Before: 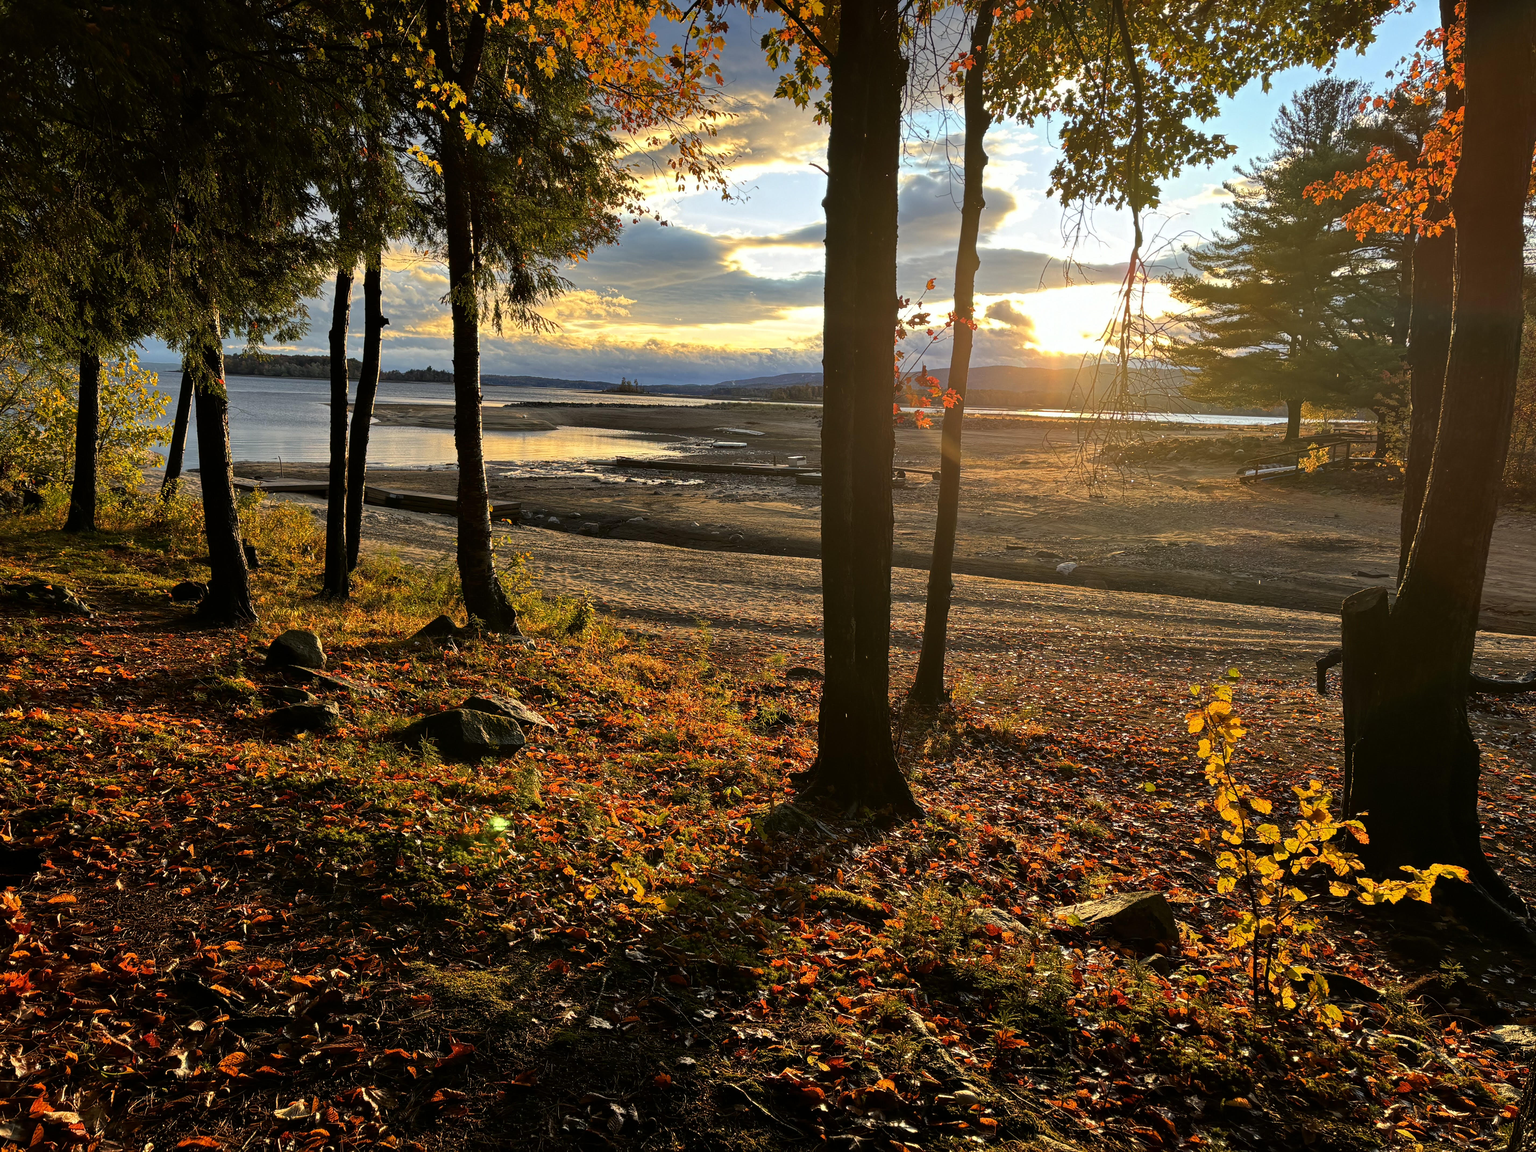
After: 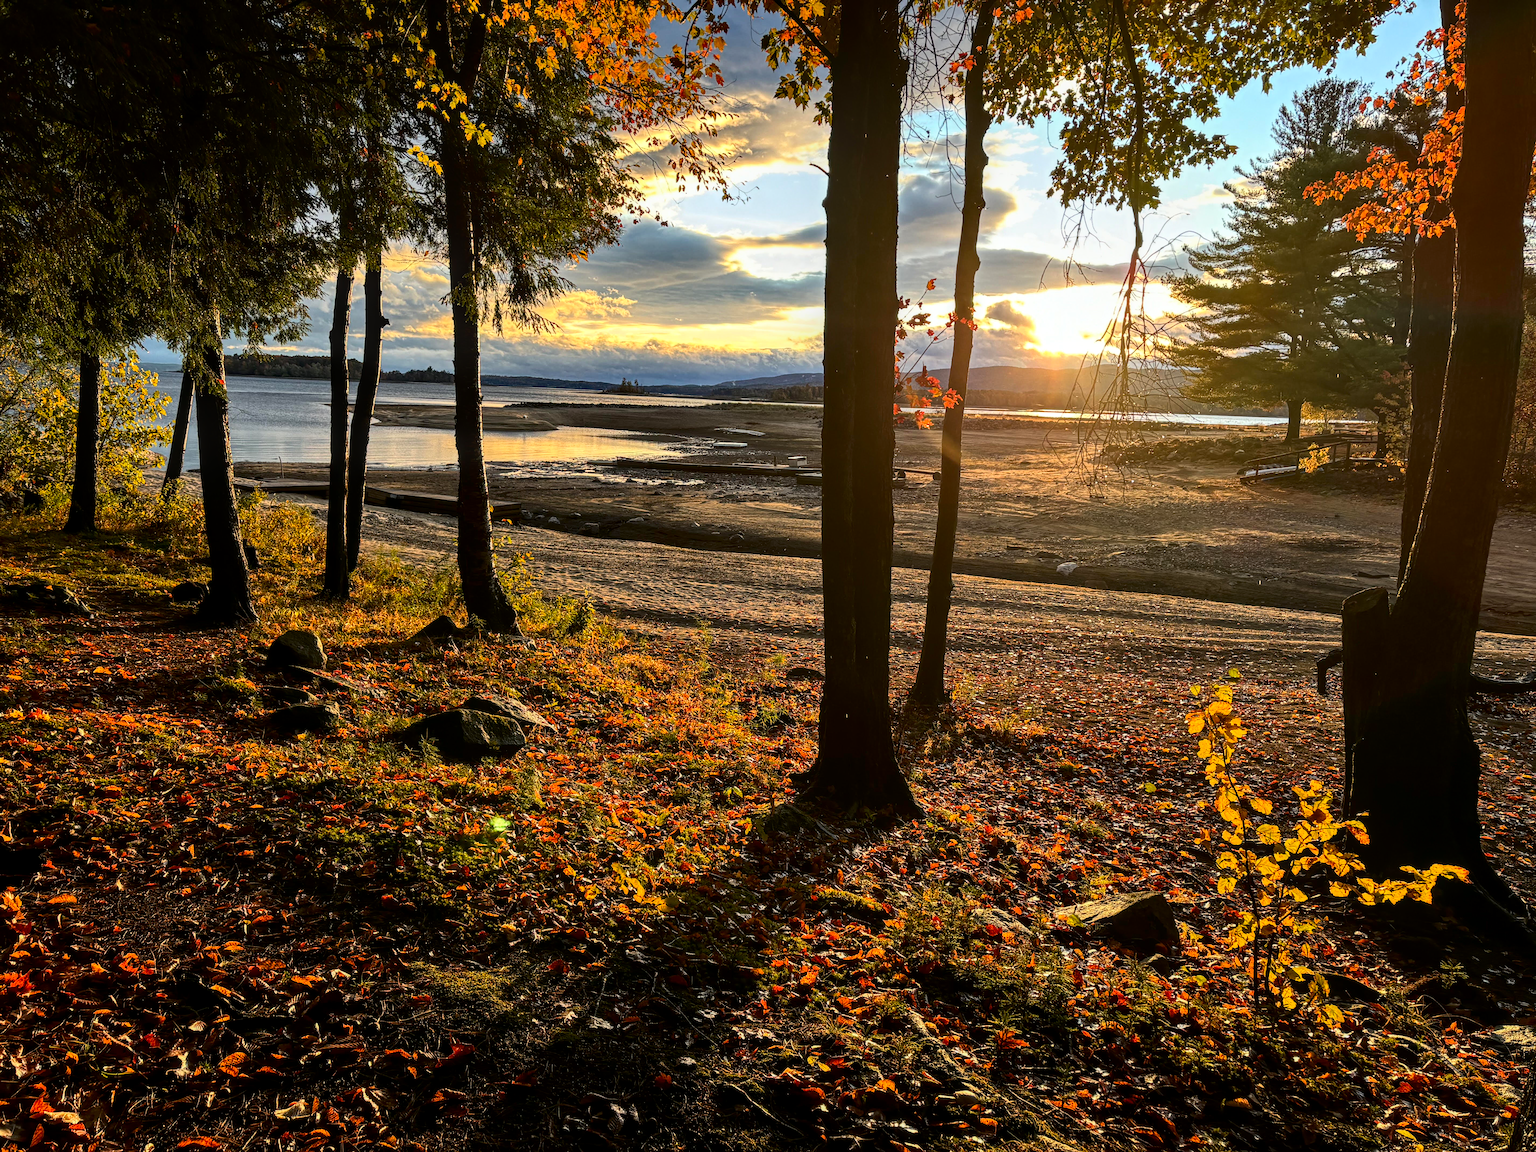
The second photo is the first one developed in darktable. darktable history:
local contrast: on, module defaults
contrast brightness saturation: contrast 0.221
tone equalizer: edges refinement/feathering 500, mask exposure compensation -1.57 EV, preserve details no
